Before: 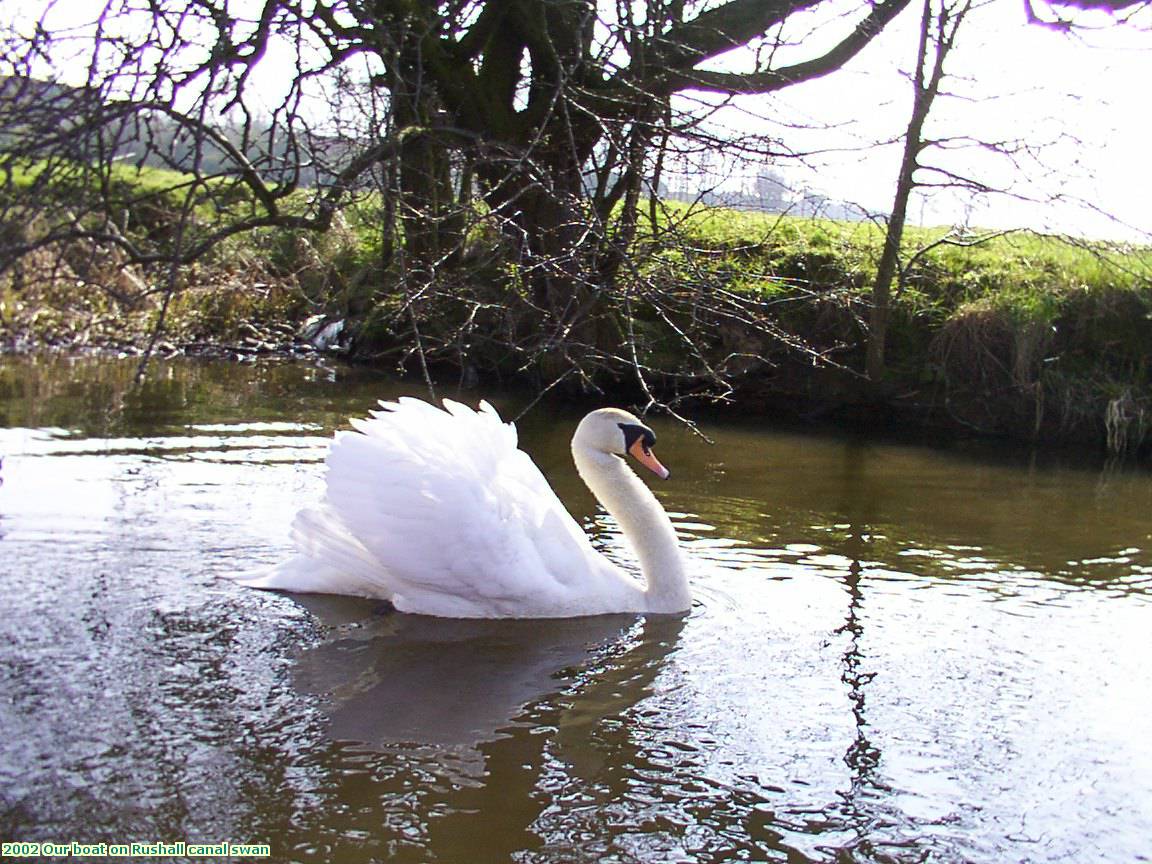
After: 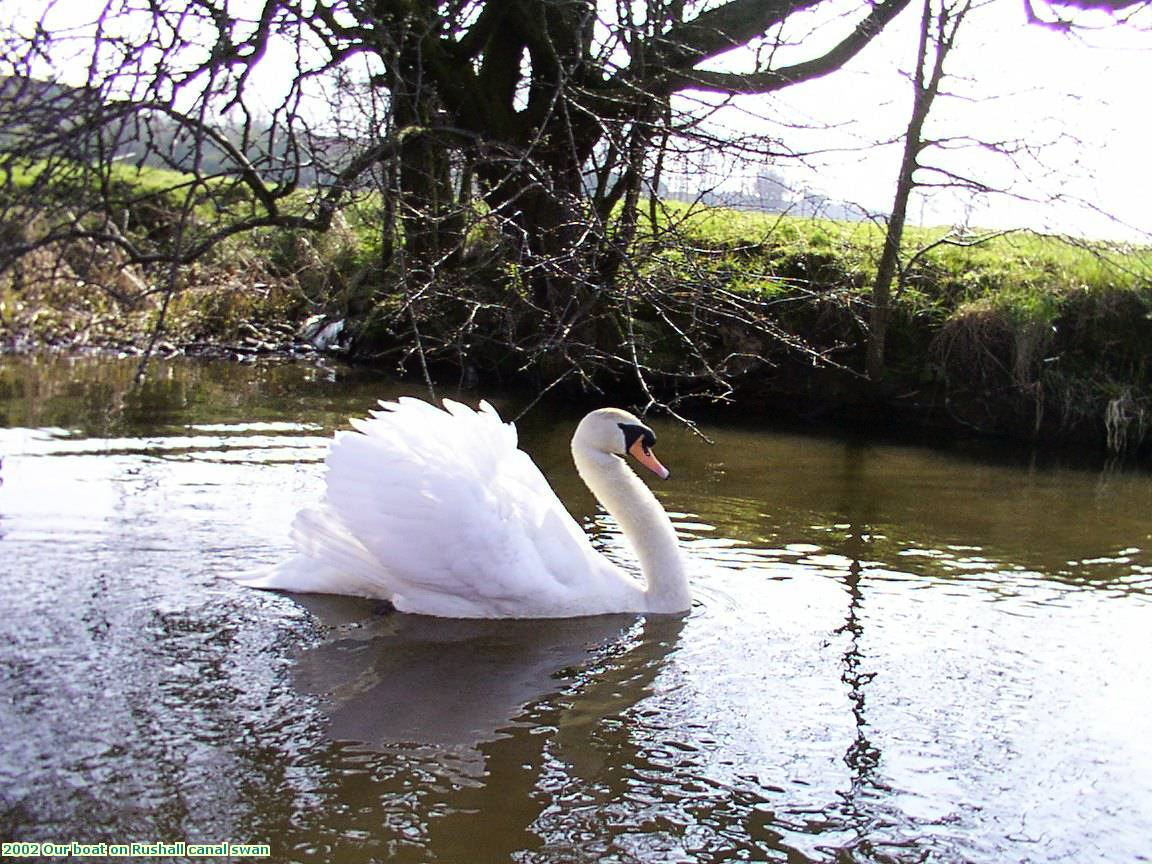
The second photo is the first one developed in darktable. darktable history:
rgb curve: curves: ch0 [(0, 0) (0.136, 0.078) (0.262, 0.245) (0.414, 0.42) (1, 1)], compensate middle gray true, preserve colors basic power
